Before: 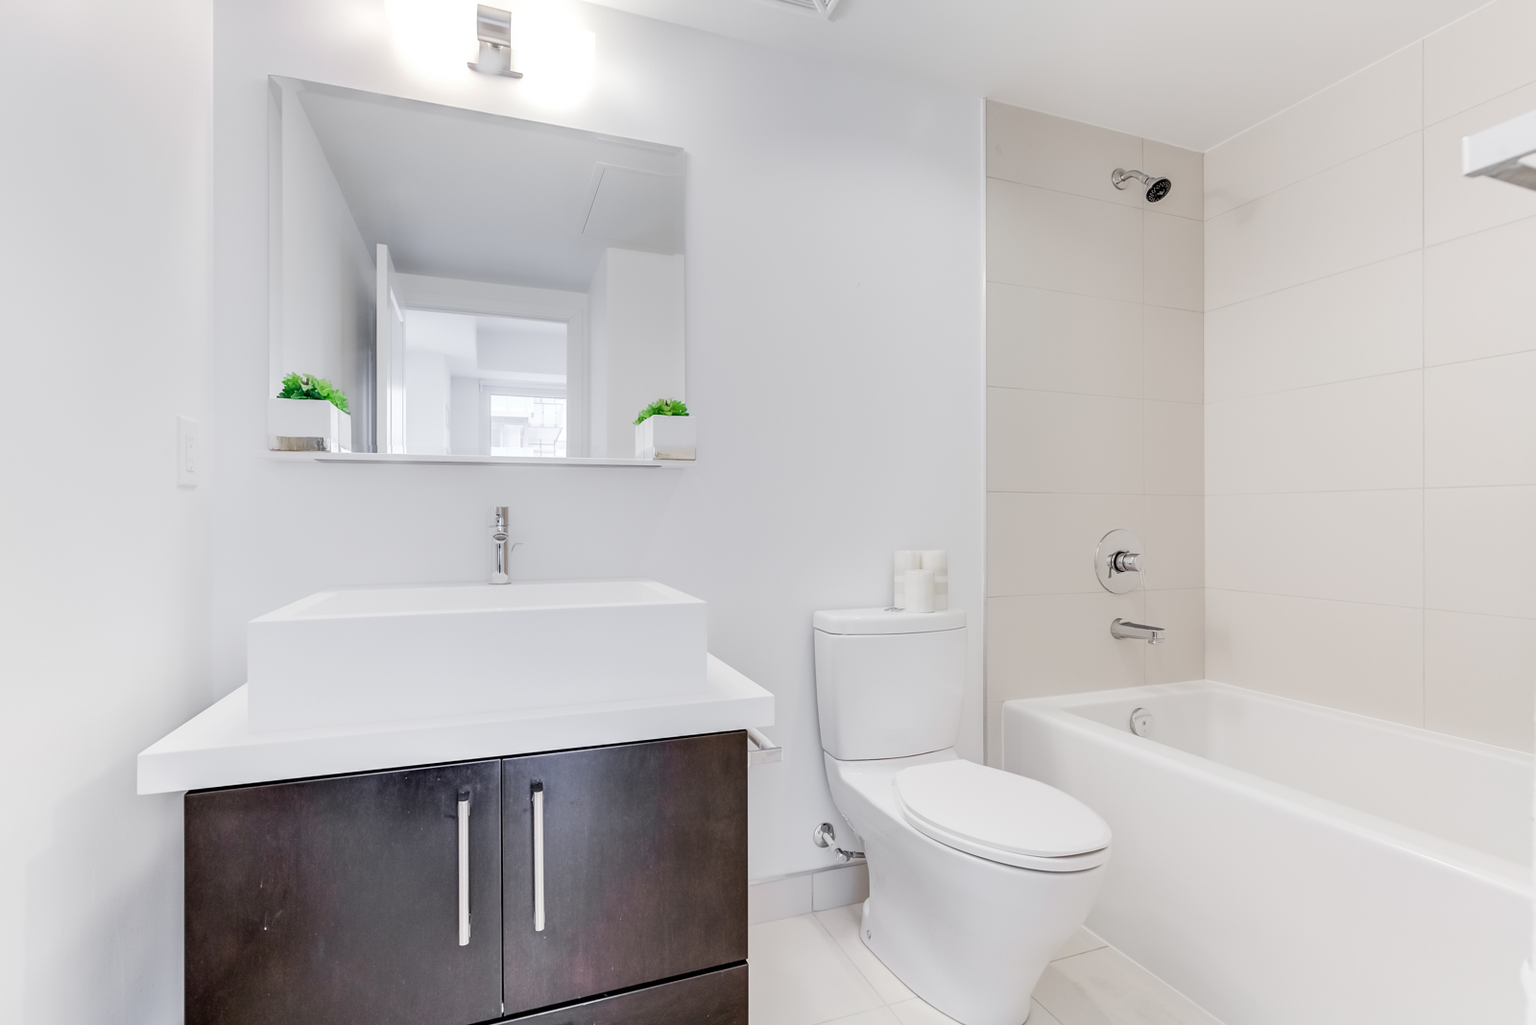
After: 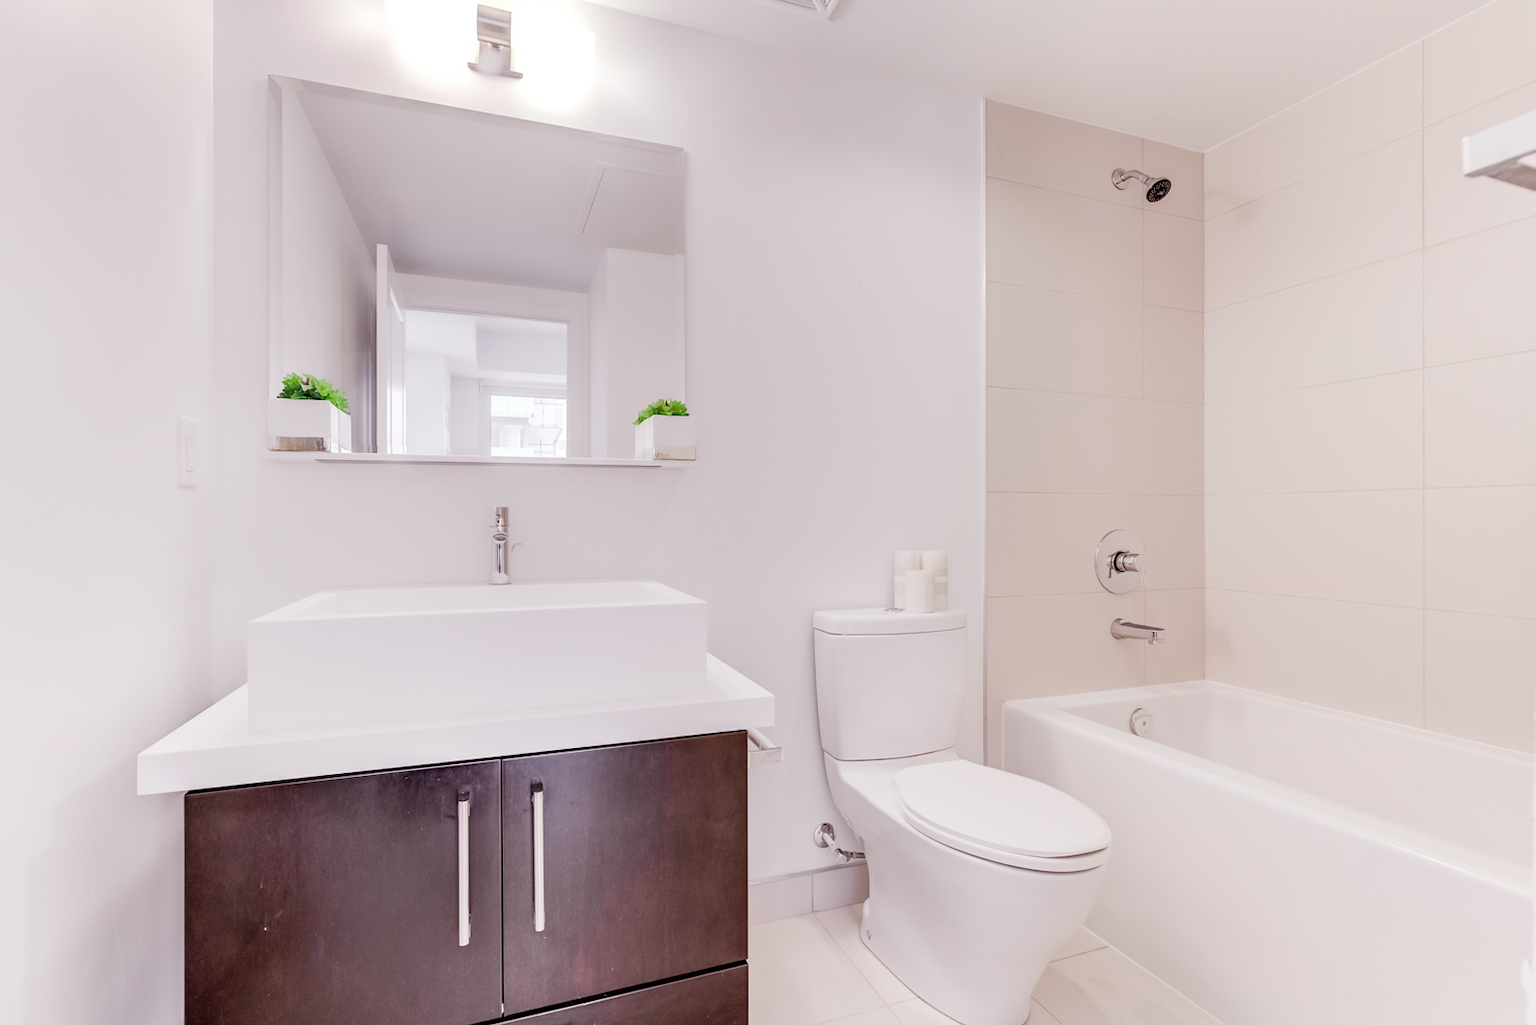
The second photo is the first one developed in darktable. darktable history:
rgb levels: mode RGB, independent channels, levels [[0, 0.474, 1], [0, 0.5, 1], [0, 0.5, 1]]
levels: mode automatic, black 0.023%, white 99.97%, levels [0.062, 0.494, 0.925]
